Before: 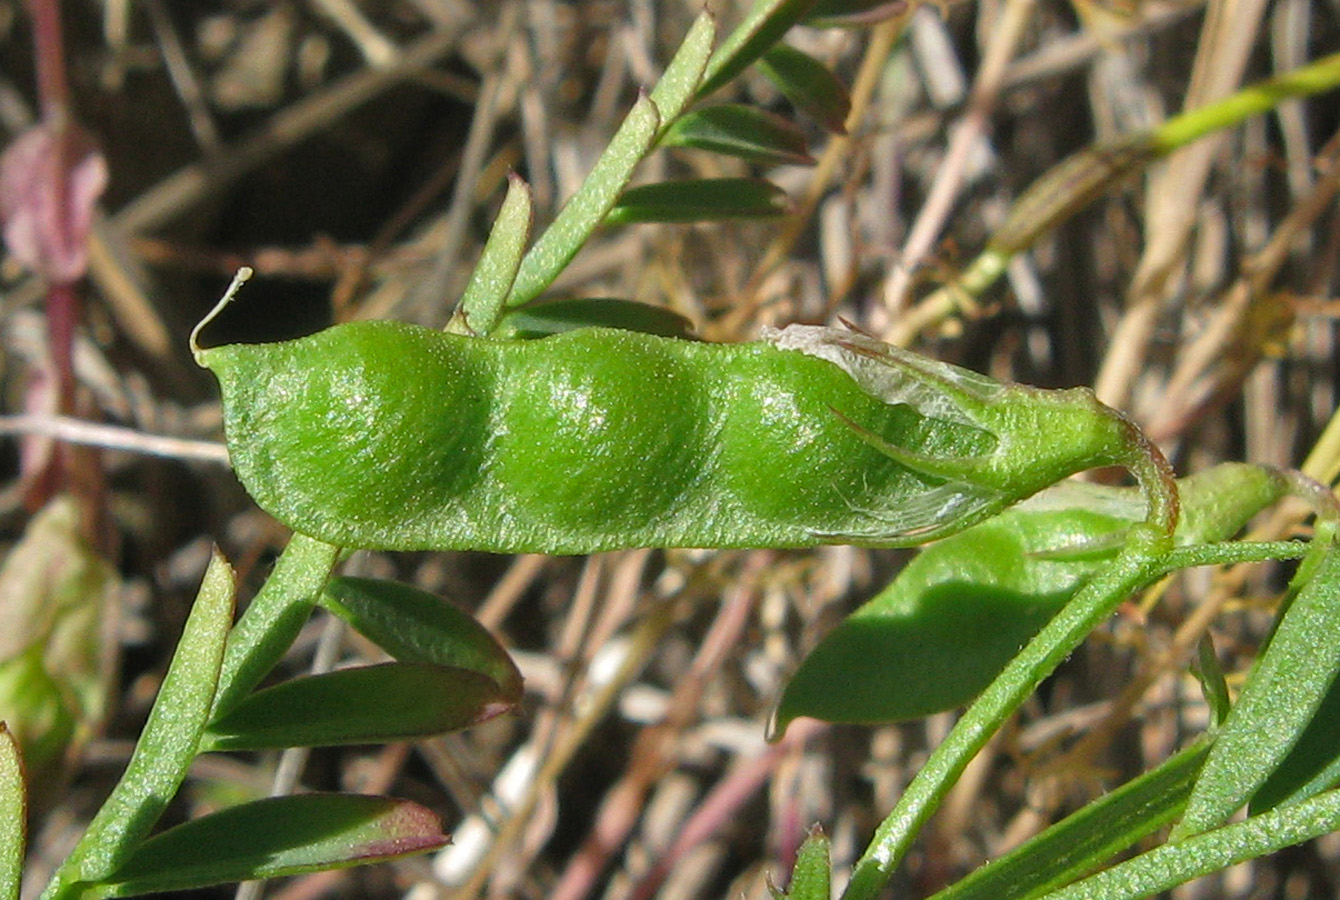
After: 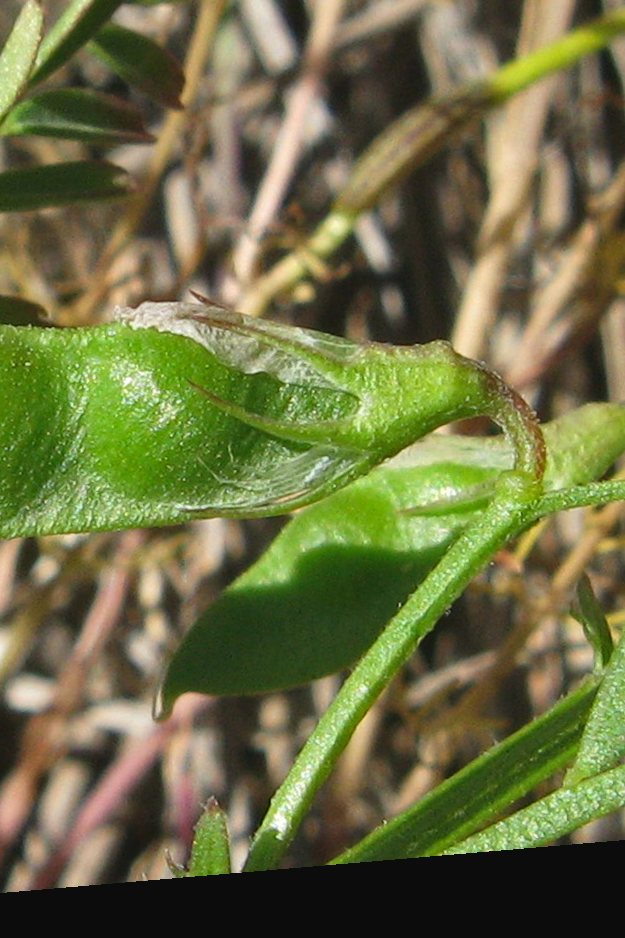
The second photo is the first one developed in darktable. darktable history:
tone curve: curves: ch0 [(0, 0.032) (0.181, 0.156) (0.751, 0.762) (1, 1)], color space Lab, linked channels, preserve colors none
white balance: emerald 1
rotate and perspective: rotation -4.86°, automatic cropping off
crop: left 47.628%, top 6.643%, right 7.874%
